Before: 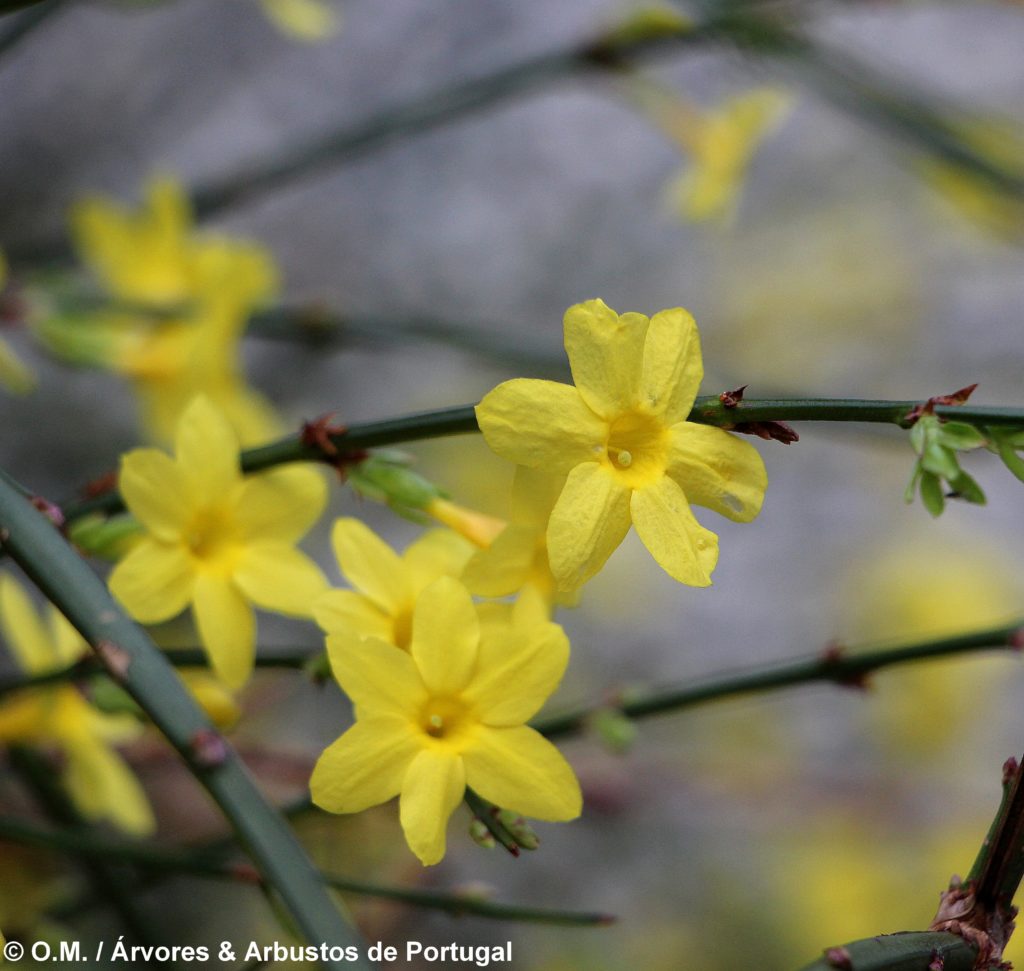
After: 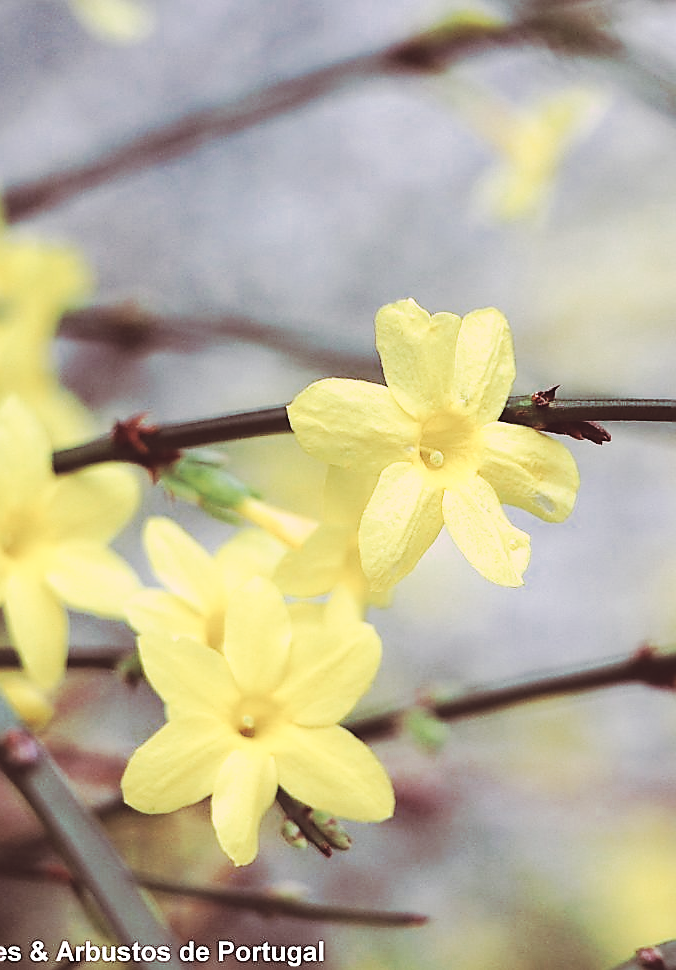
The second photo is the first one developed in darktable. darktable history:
color zones: curves: ch0 [(0, 0.5) (0.125, 0.4) (0.25, 0.5) (0.375, 0.4) (0.5, 0.4) (0.625, 0.35) (0.75, 0.35) (0.875, 0.5)]; ch1 [(0, 0.35) (0.125, 0.45) (0.25, 0.35) (0.375, 0.35) (0.5, 0.35) (0.625, 0.35) (0.75, 0.45) (0.875, 0.35)]; ch2 [(0, 0.6) (0.125, 0.5) (0.25, 0.5) (0.375, 0.6) (0.5, 0.6) (0.625, 0.5) (0.75, 0.5) (0.875, 0.5)]
tone curve: curves: ch0 [(0, 0) (0.003, 0.003) (0.011, 0.005) (0.025, 0.008) (0.044, 0.012) (0.069, 0.02) (0.1, 0.031) (0.136, 0.047) (0.177, 0.088) (0.224, 0.141) (0.277, 0.222) (0.335, 0.32) (0.399, 0.422) (0.468, 0.523) (0.543, 0.623) (0.623, 0.716) (0.709, 0.796) (0.801, 0.878) (0.898, 0.957) (1, 1)], preserve colors none
crop and rotate: left 18.442%, right 15.508%
white balance: emerald 1
sharpen: radius 1.4, amount 1.25, threshold 0.7
split-toning: highlights › hue 298.8°, highlights › saturation 0.73, compress 41.76%
base curve: curves: ch0 [(0, 0) (0.032, 0.025) (0.121, 0.166) (0.206, 0.329) (0.605, 0.79) (1, 1)], preserve colors none
exposure: black level correction -0.041, exposure 0.064 EV, compensate highlight preservation false
